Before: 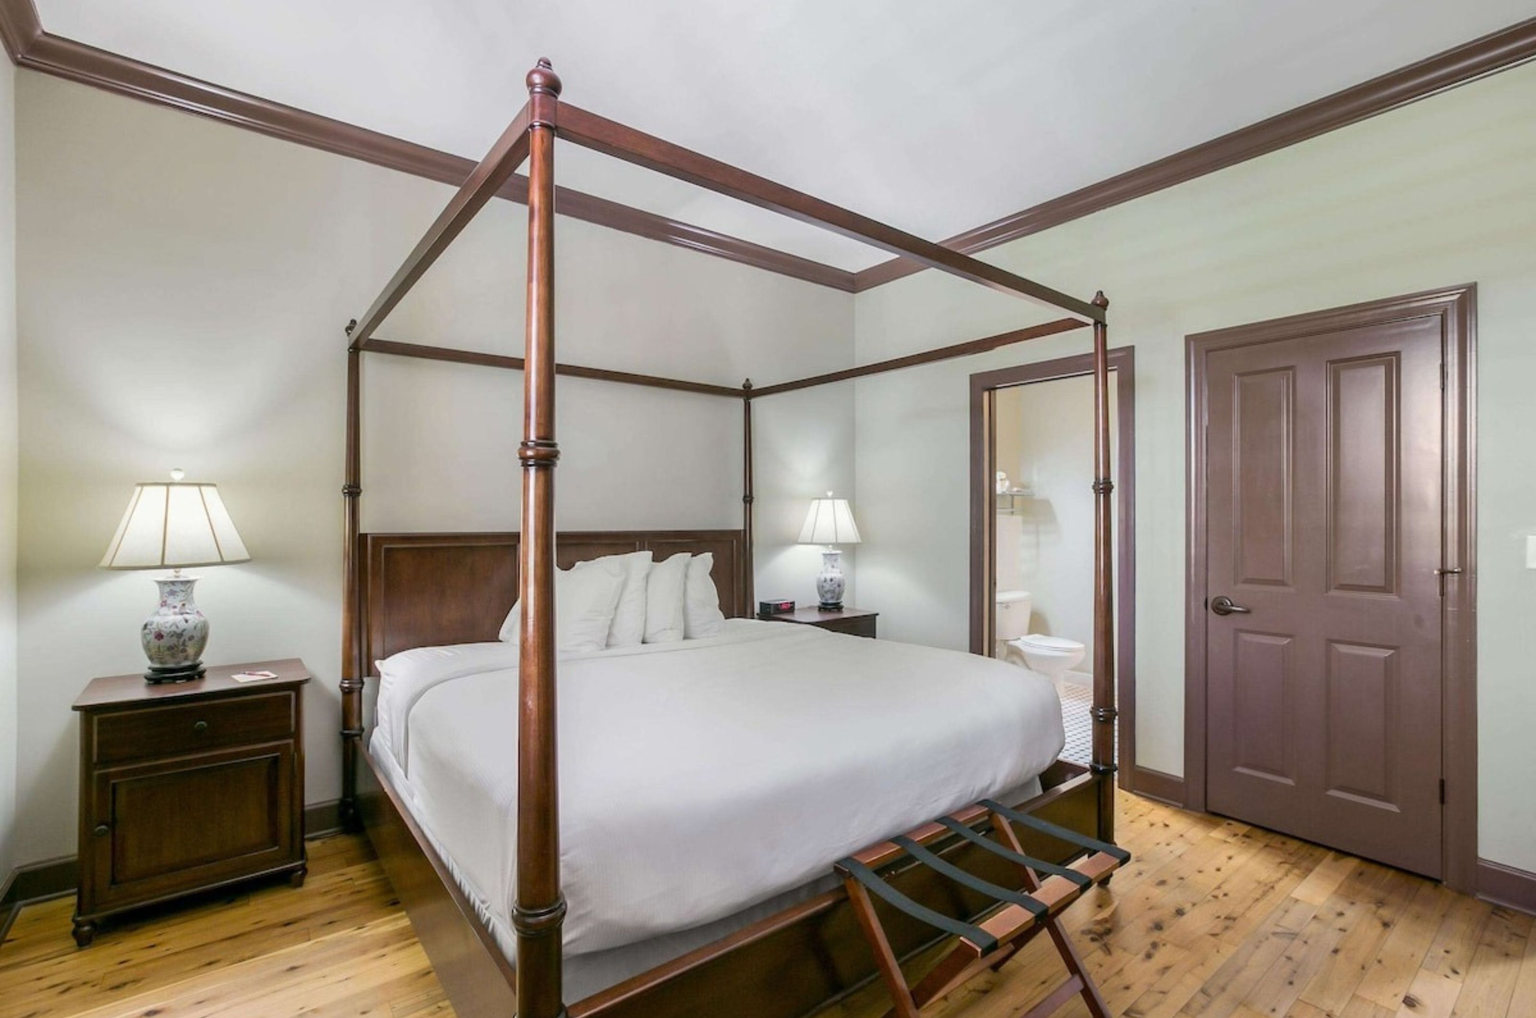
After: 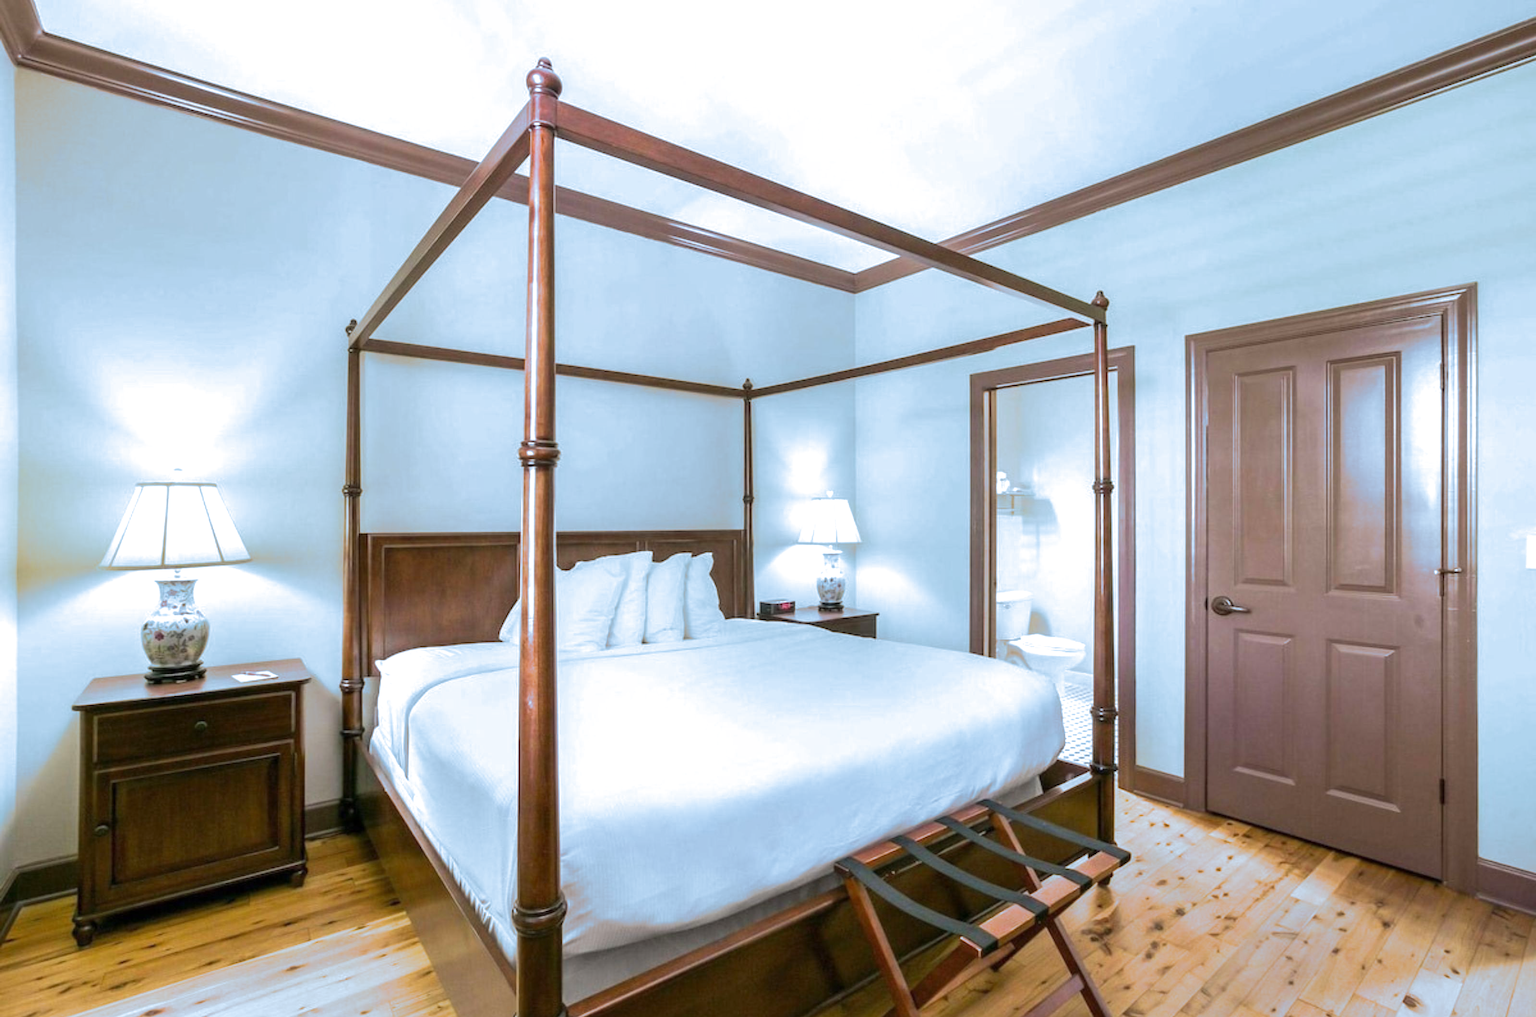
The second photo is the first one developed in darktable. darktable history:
split-toning: shadows › hue 351.18°, shadows › saturation 0.86, highlights › hue 218.82°, highlights › saturation 0.73, balance -19.167
exposure: exposure 0.636 EV, compensate highlight preservation false
